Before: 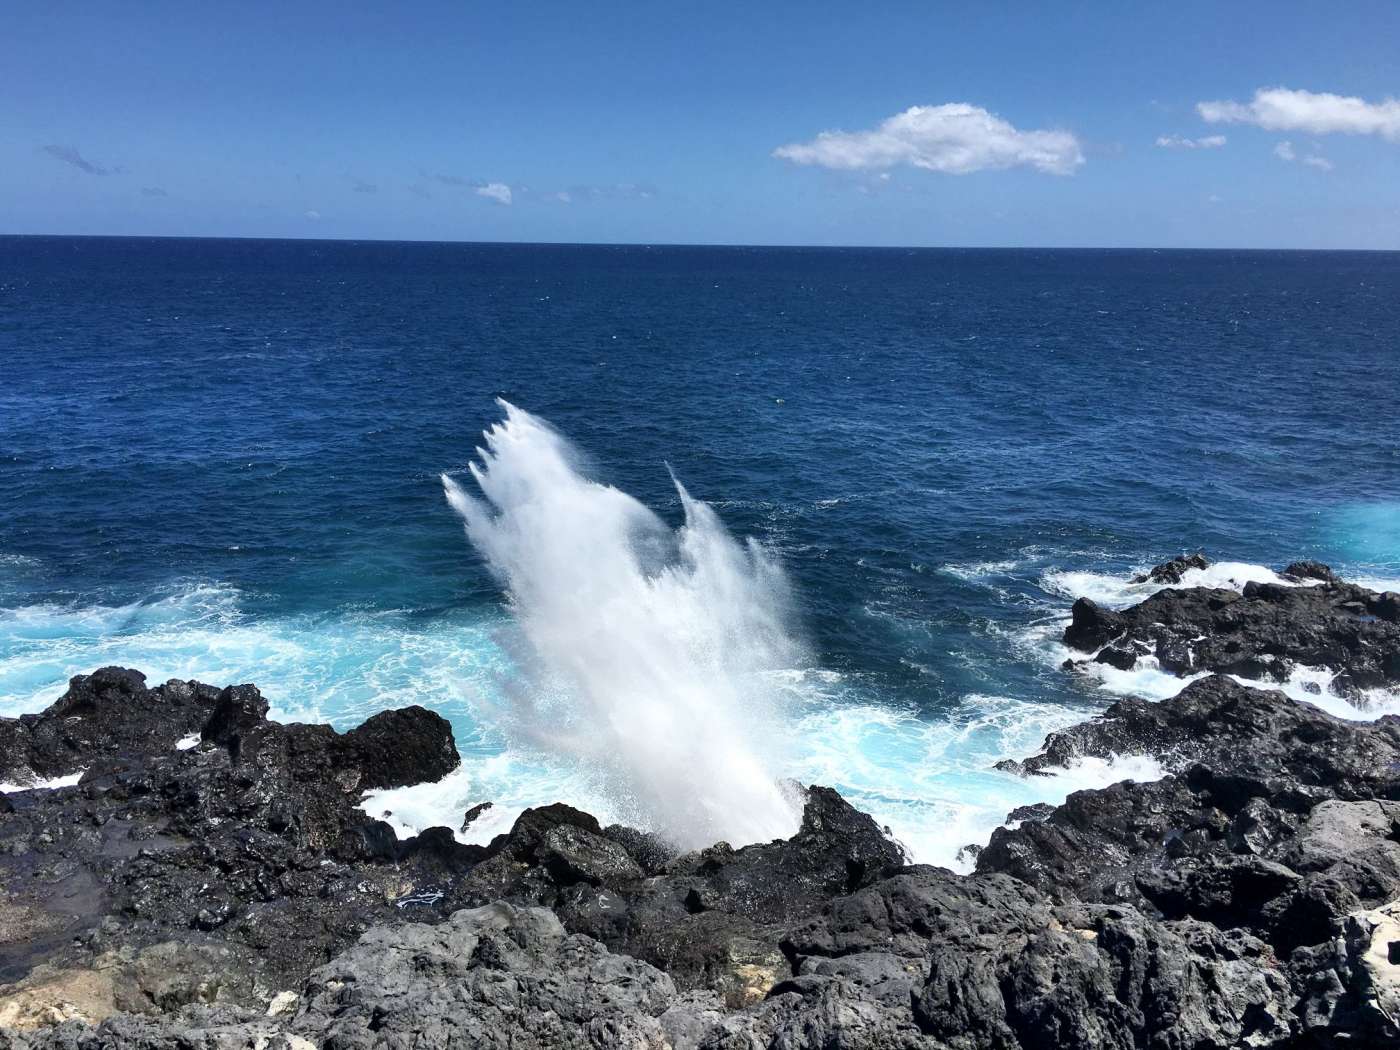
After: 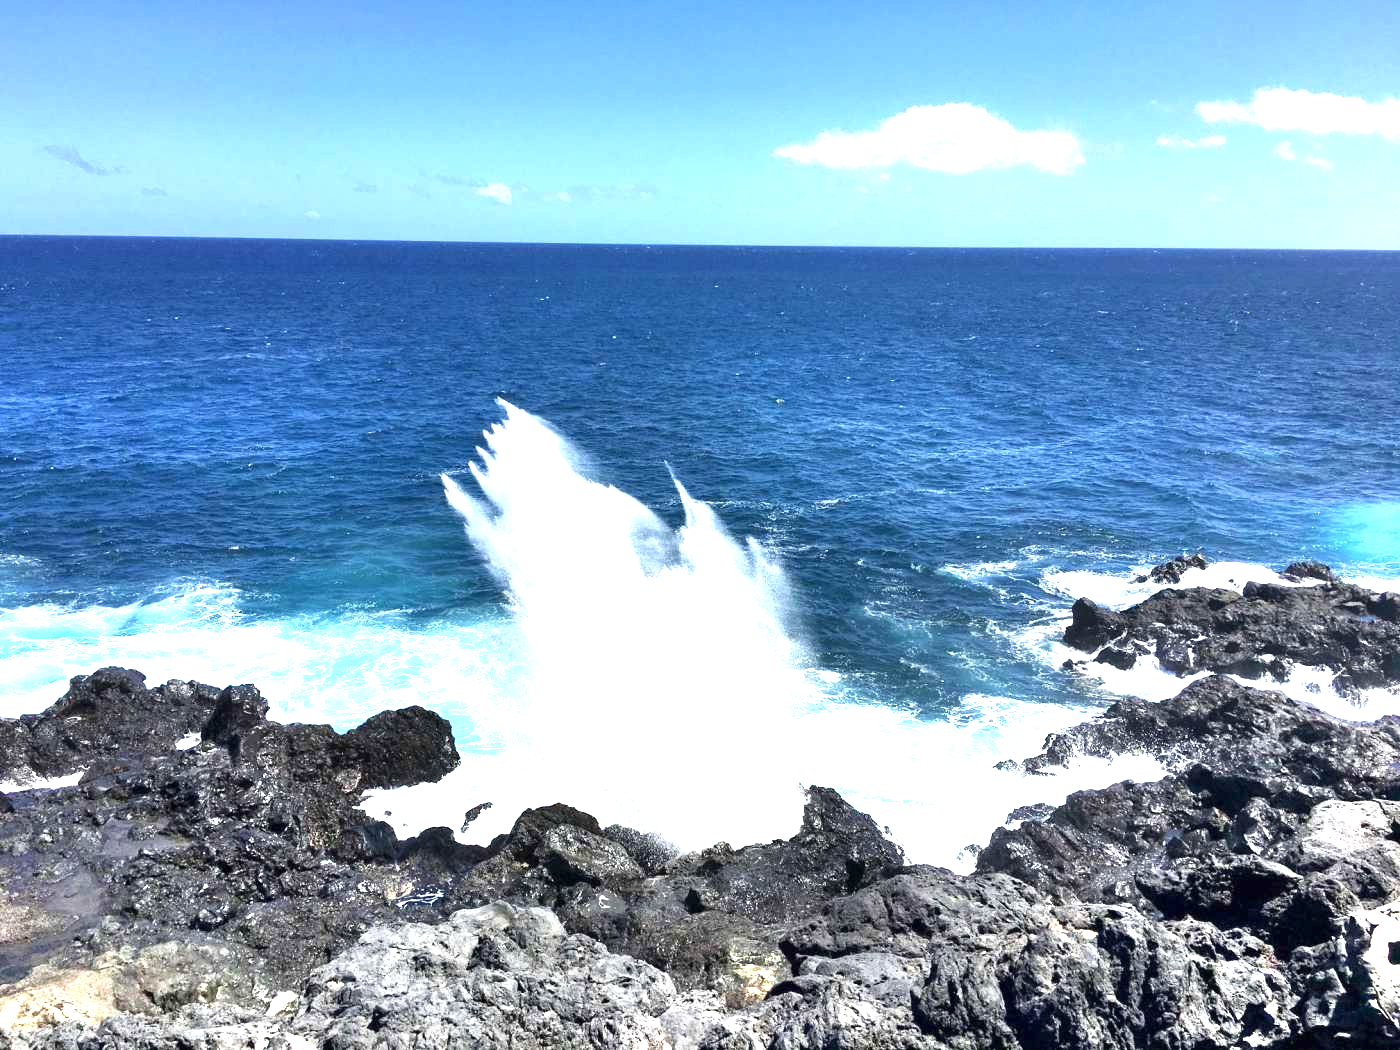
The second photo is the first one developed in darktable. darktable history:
exposure: black level correction 0, exposure 1.474 EV, compensate exposure bias true, compensate highlight preservation false
